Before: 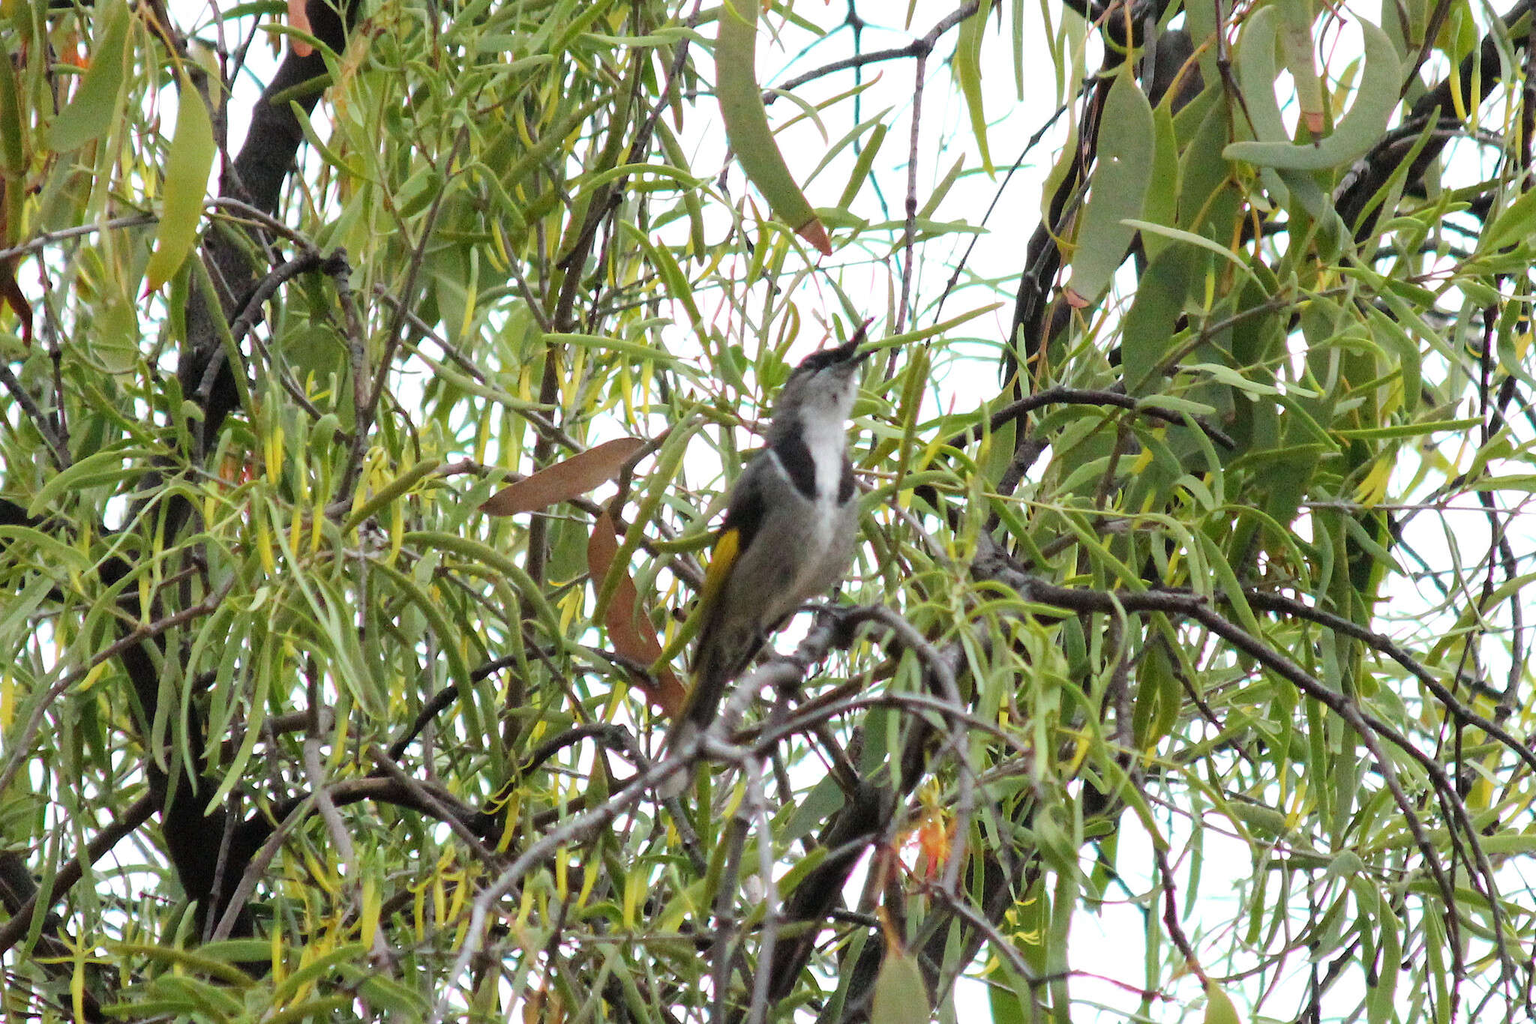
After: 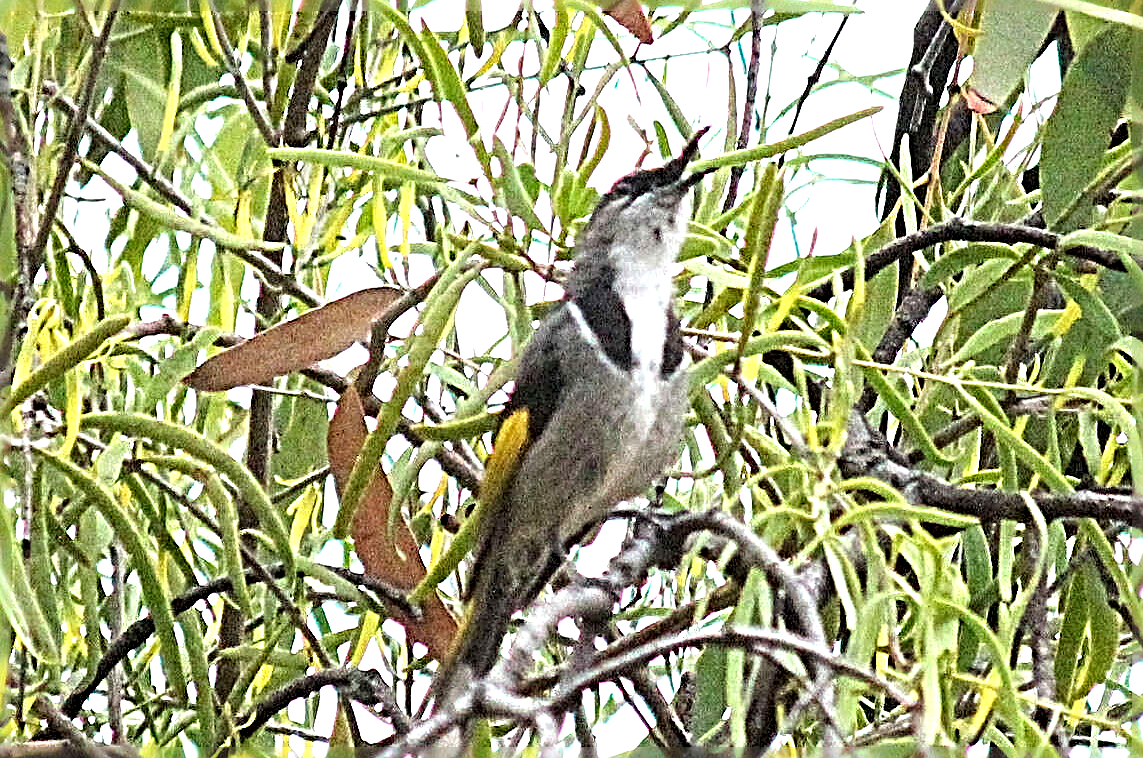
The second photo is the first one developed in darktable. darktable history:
crop and rotate: left 22.301%, top 21.813%, right 21.884%, bottom 22.653%
sharpen: radius 4.024, amount 1.997
exposure: black level correction 0, exposure 0.894 EV, compensate highlight preservation false
